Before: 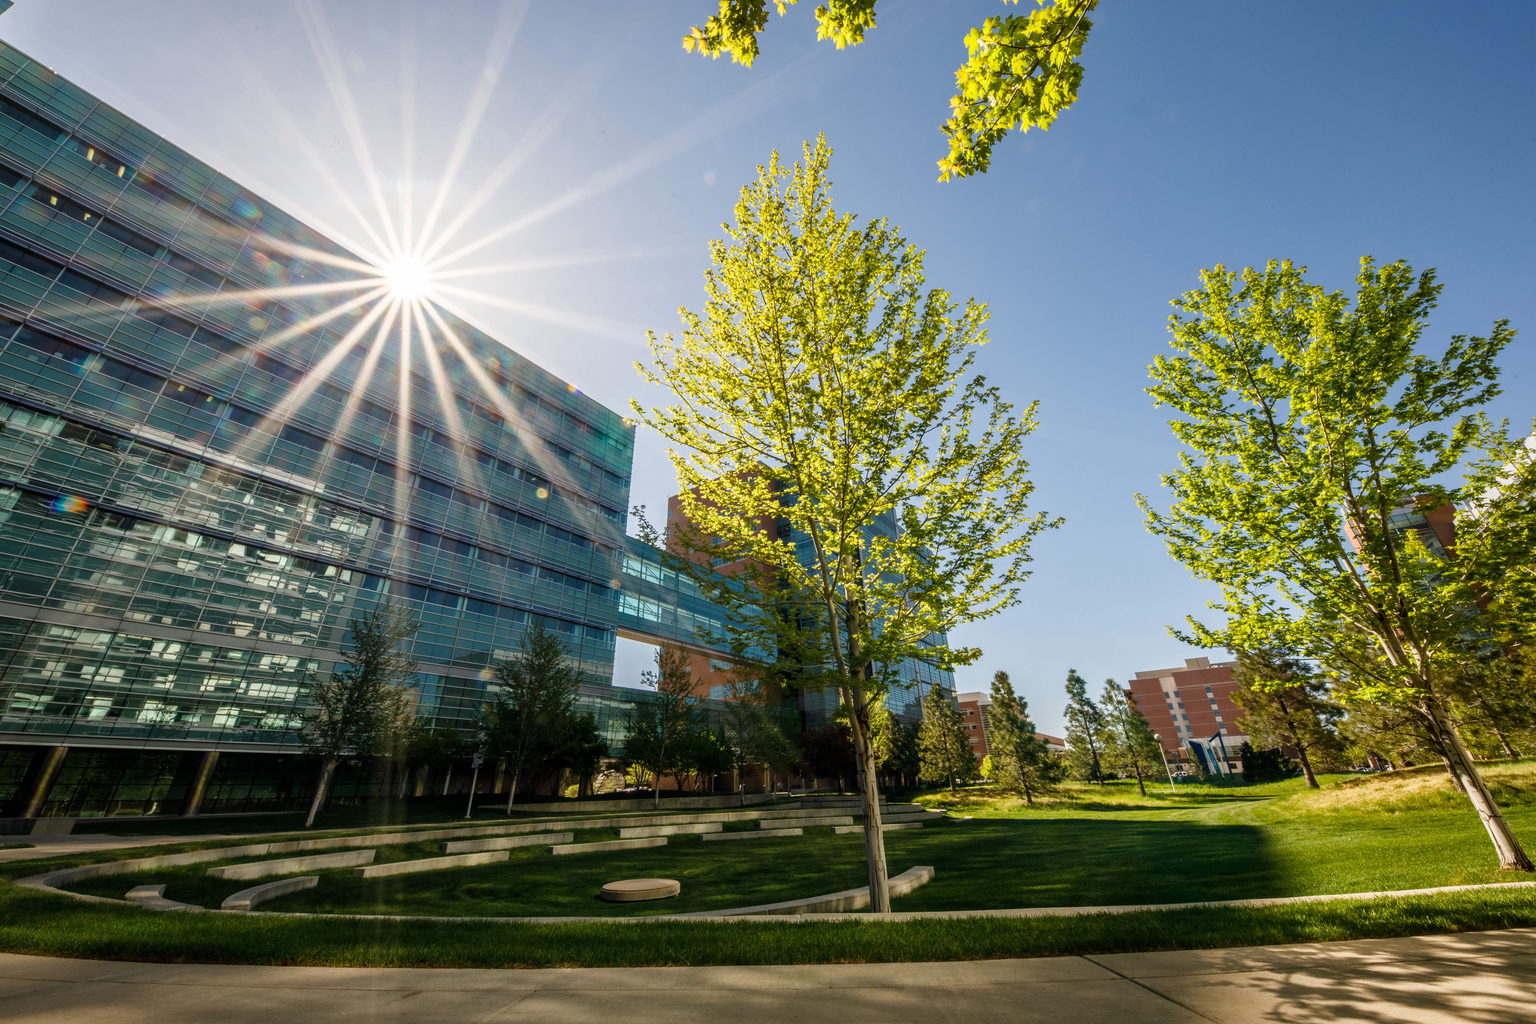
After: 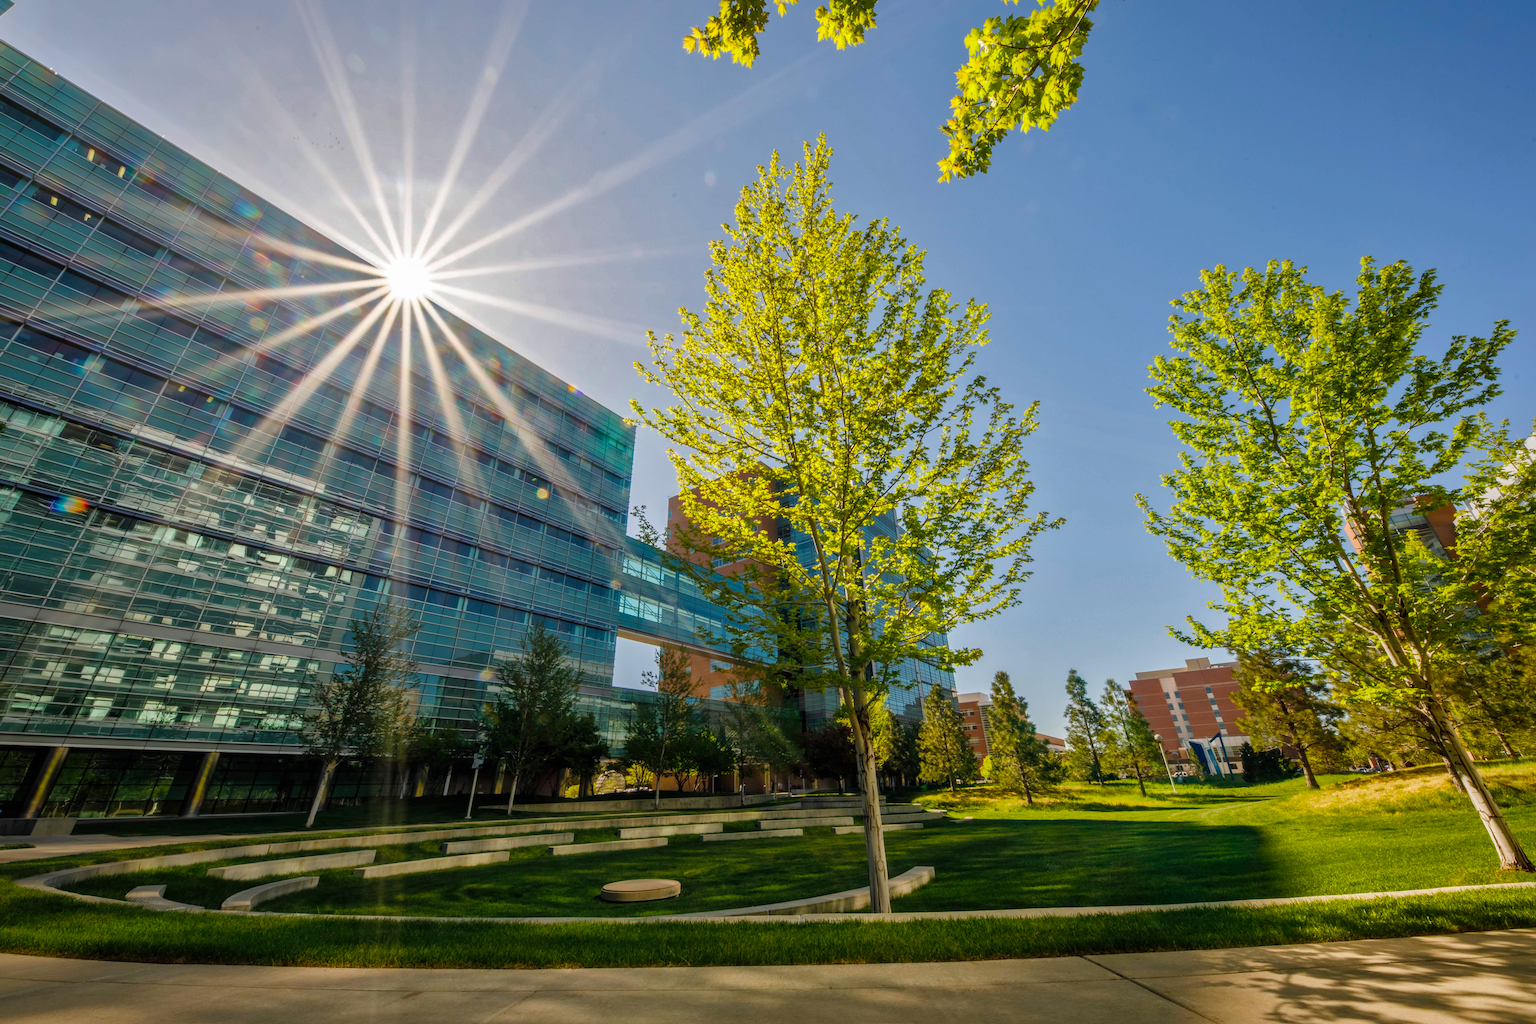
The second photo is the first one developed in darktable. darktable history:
shadows and highlights: shadows 40, highlights -60
color balance: output saturation 120%
